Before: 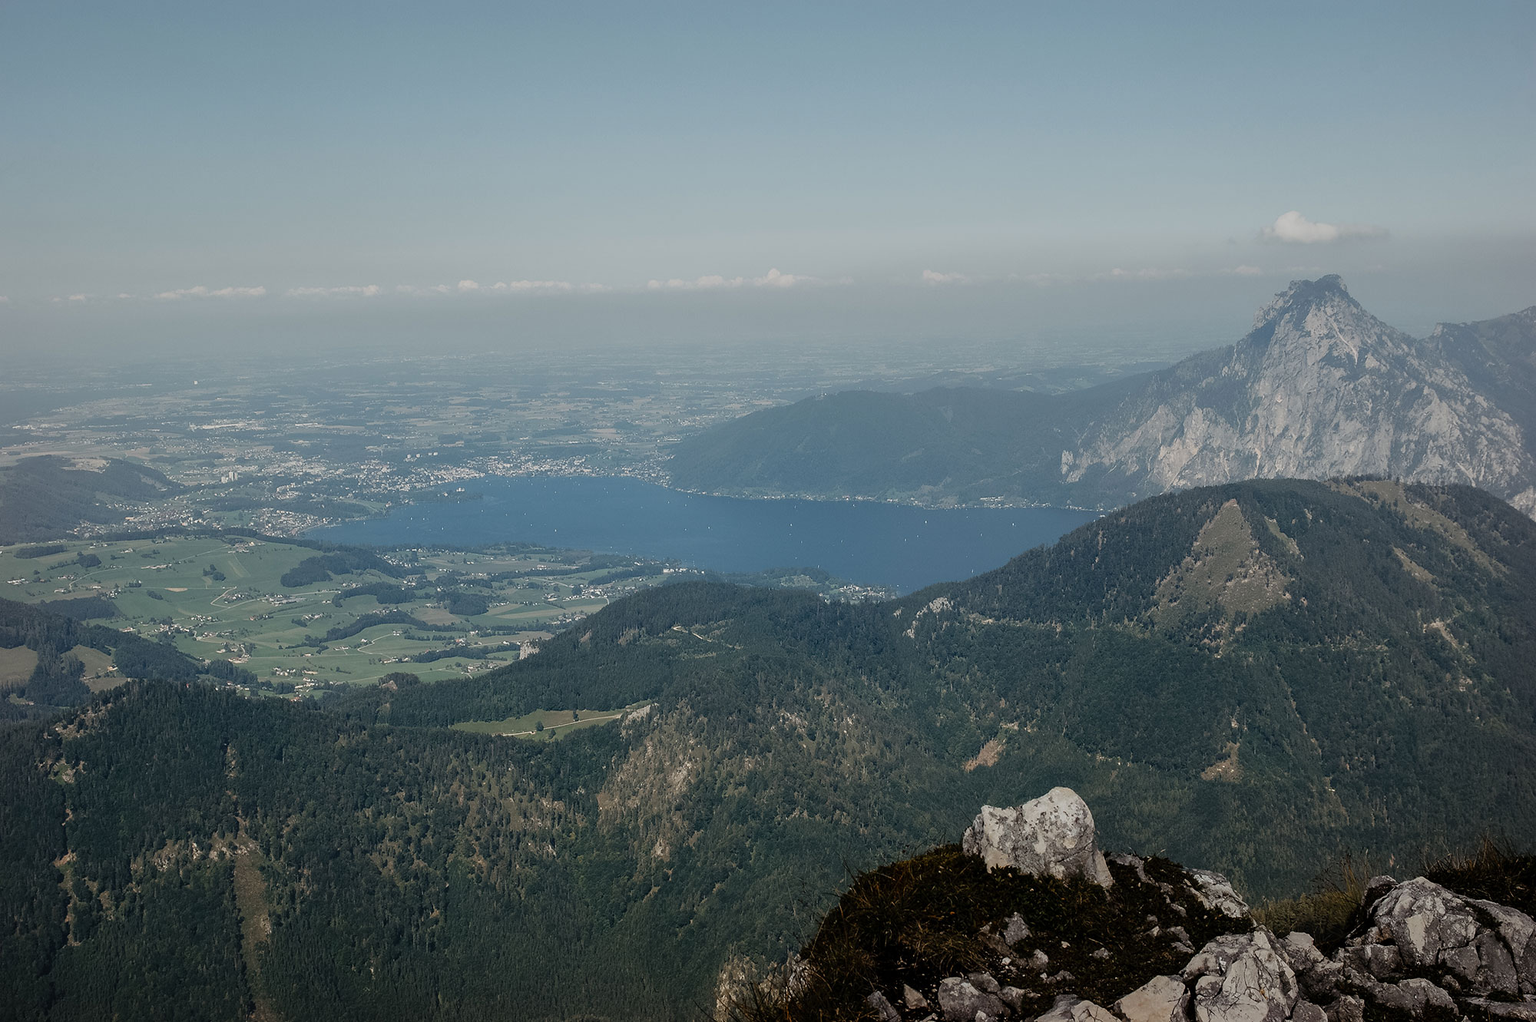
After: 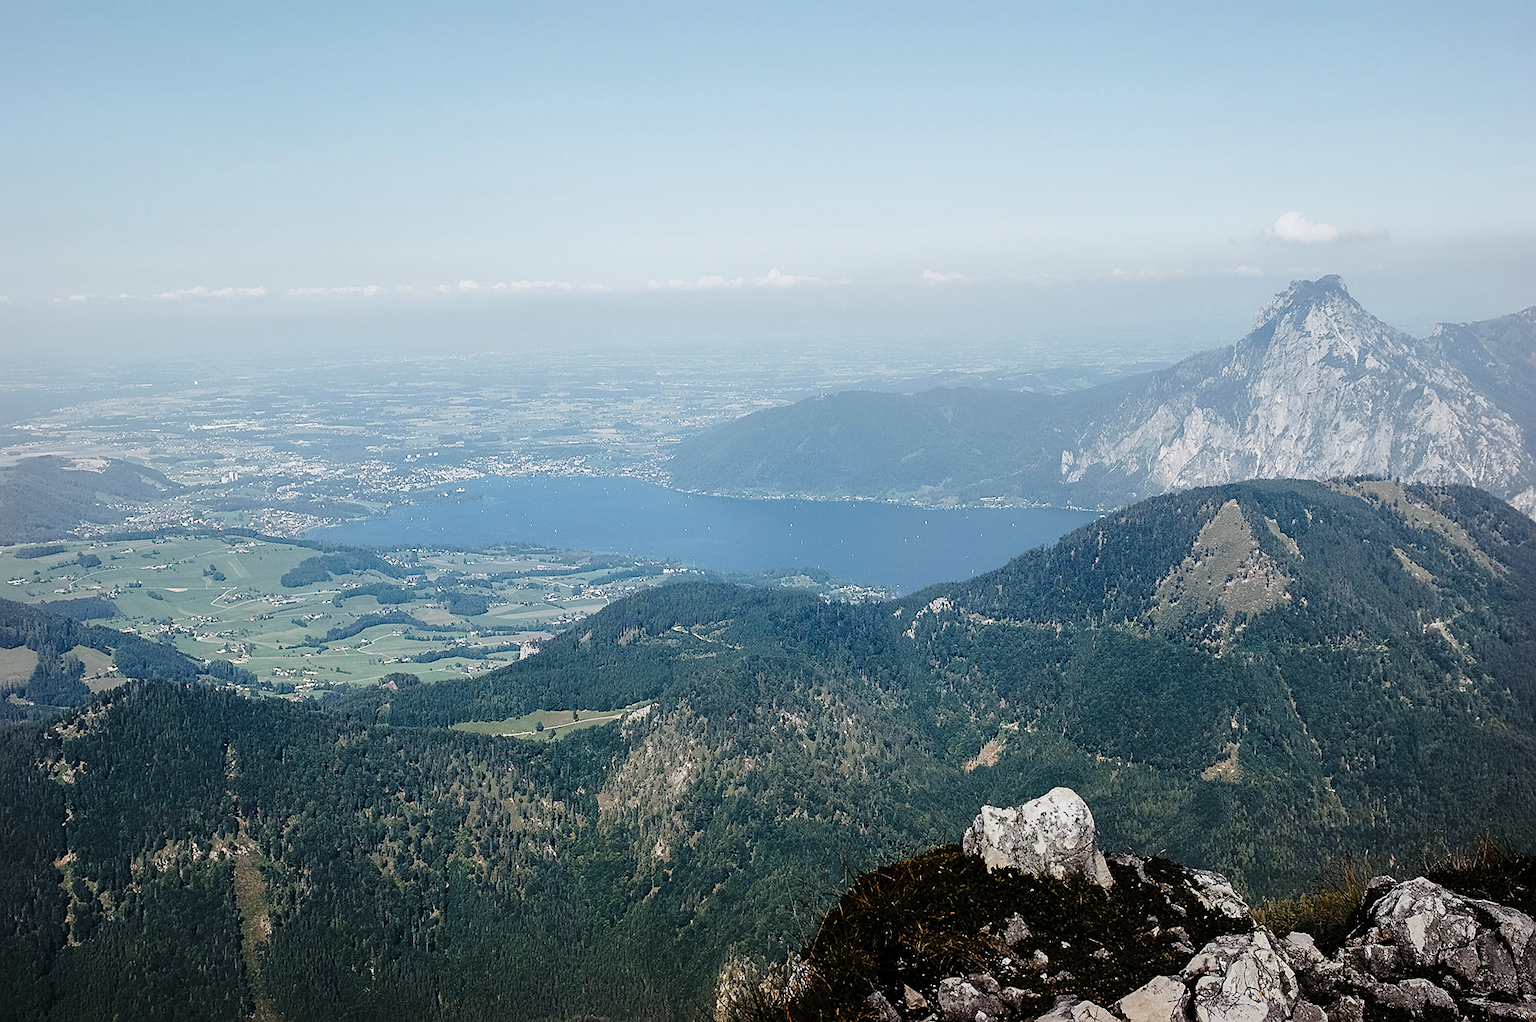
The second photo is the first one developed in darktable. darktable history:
white balance: red 0.974, blue 1.044
base curve: curves: ch0 [(0, 0) (0.028, 0.03) (0.121, 0.232) (0.46, 0.748) (0.859, 0.968) (1, 1)], preserve colors none
sharpen: on, module defaults
